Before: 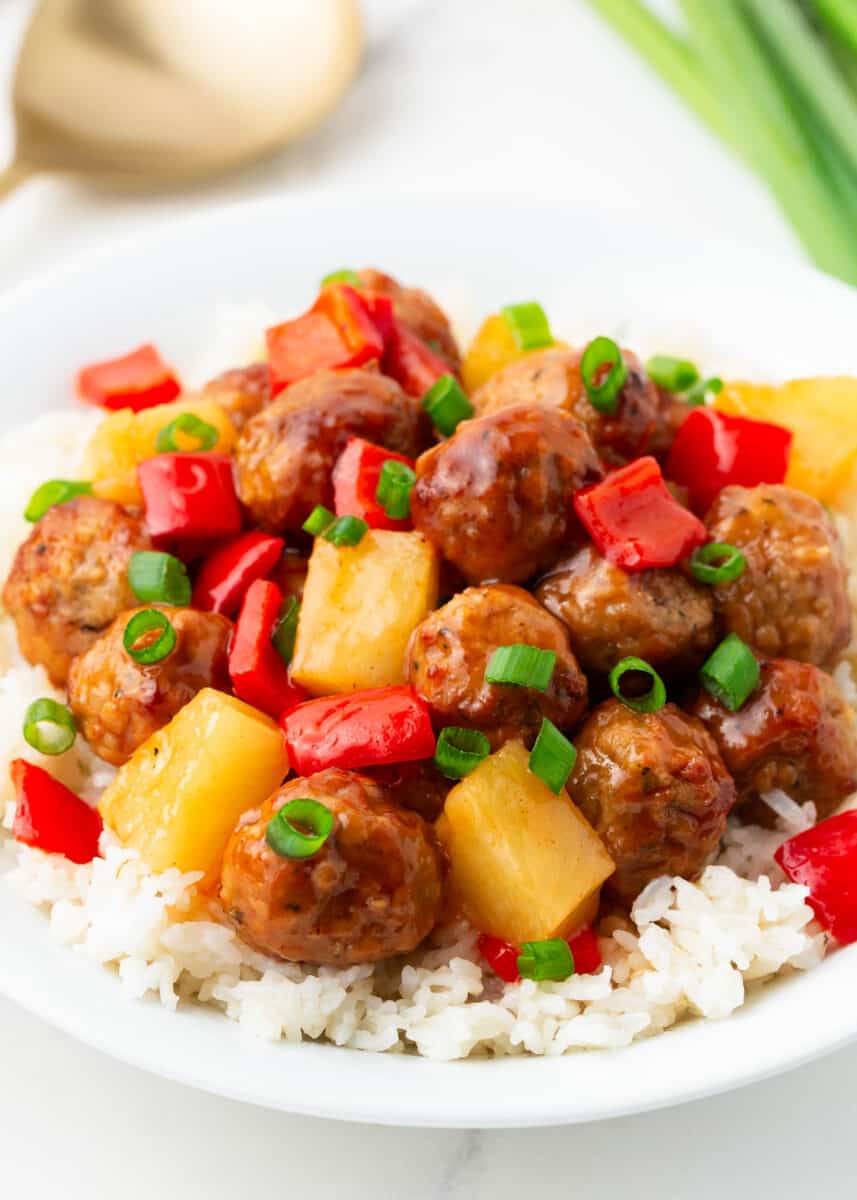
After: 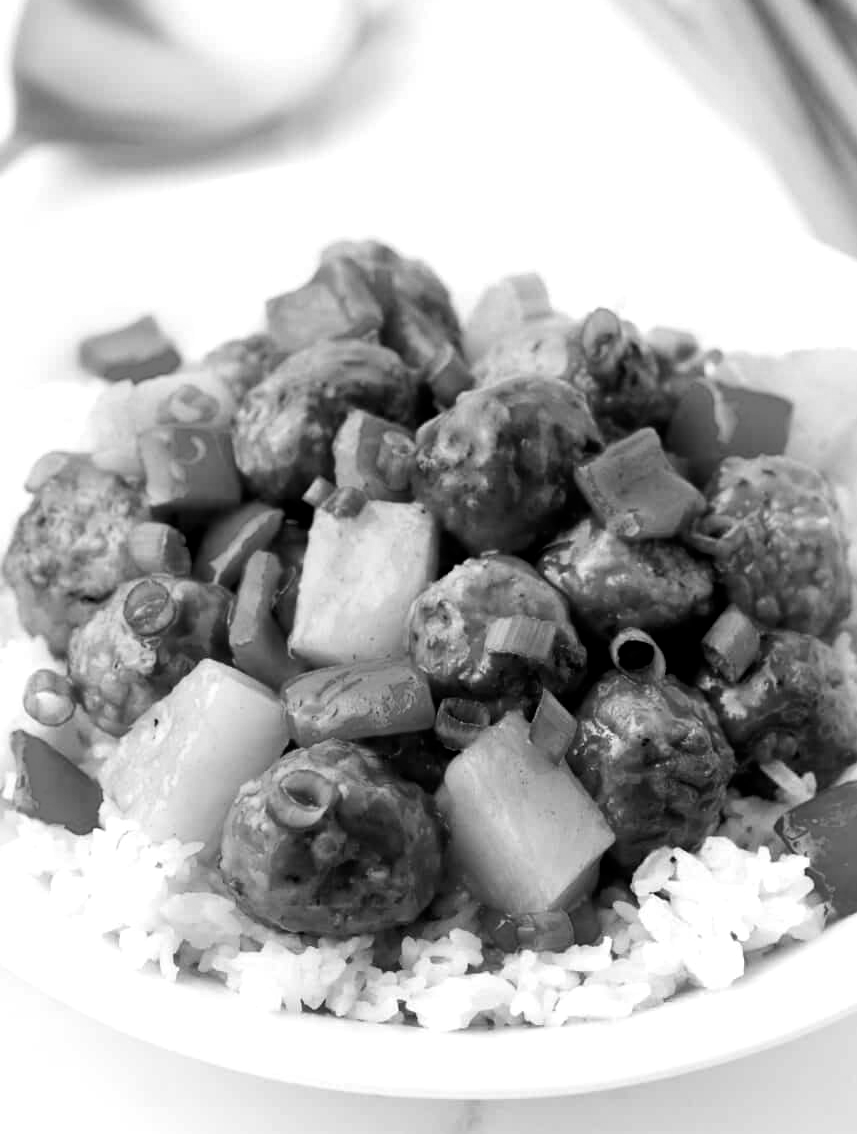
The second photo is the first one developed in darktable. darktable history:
color balance rgb: shadows lift › luminance -41.13%, shadows lift › chroma 14.13%, shadows lift › hue 260°, power › luminance -3.76%, power › chroma 0.56%, power › hue 40.37°, highlights gain › luminance 16.81%, highlights gain › chroma 2.94%, highlights gain › hue 260°, global offset › luminance -0.29%, global offset › chroma 0.31%, global offset › hue 260°, perceptual saturation grading › global saturation 20%, perceptual saturation grading › highlights -13.92%, perceptual saturation grading › shadows 50%
haze removal: compatibility mode true, adaptive false
monochrome: on, module defaults
crop and rotate: top 2.479%, bottom 3.018%
